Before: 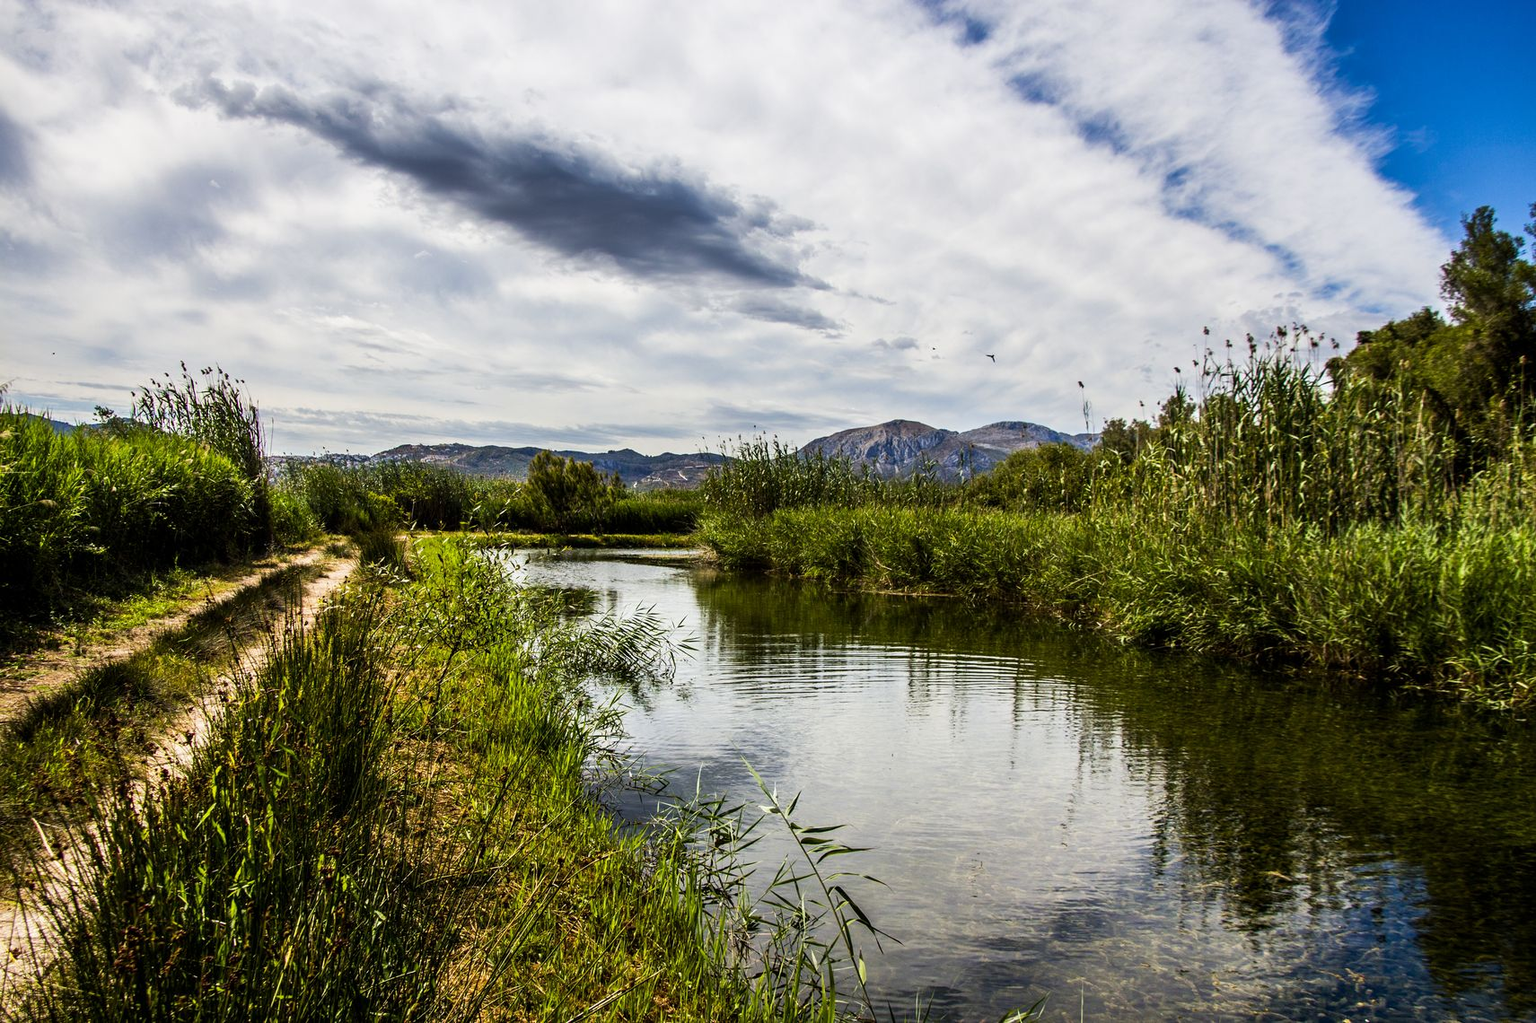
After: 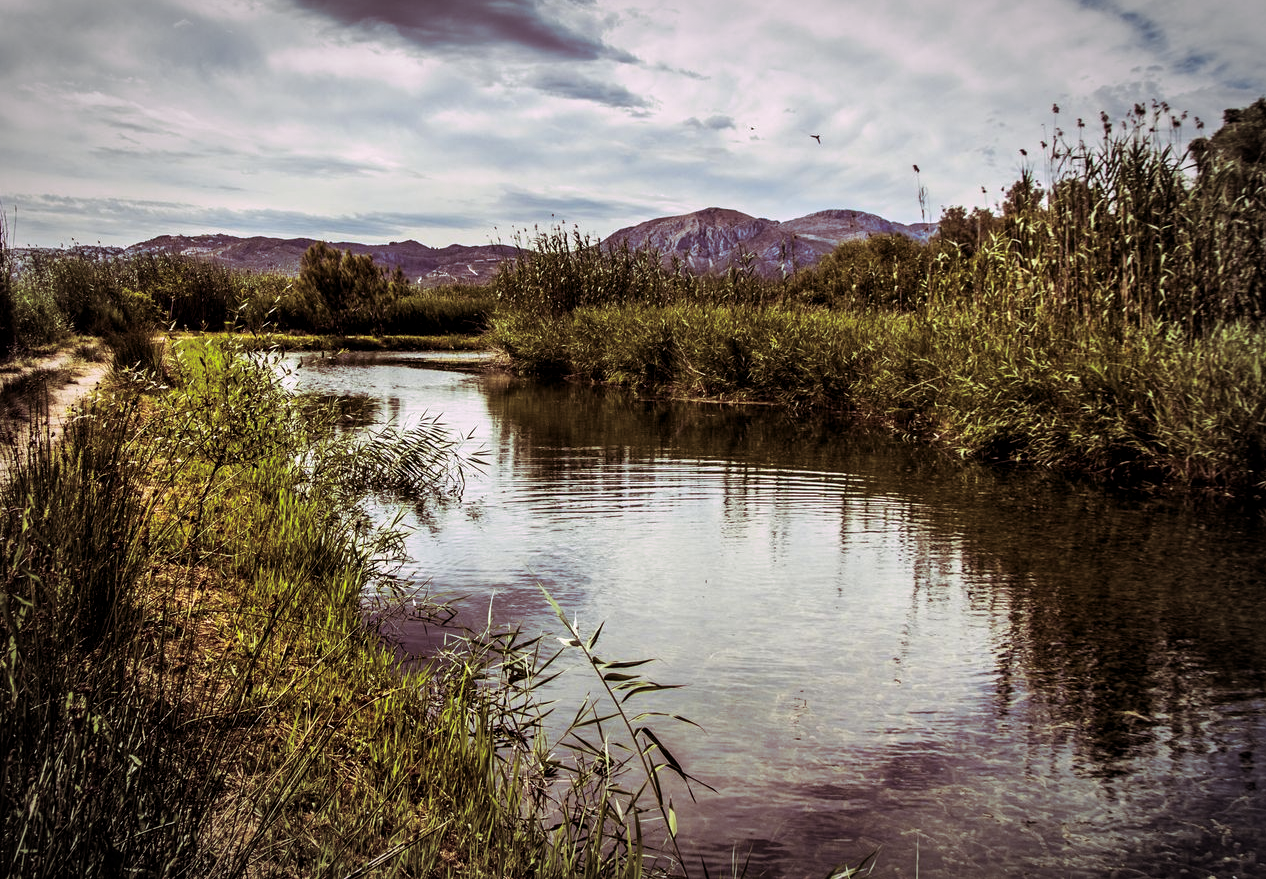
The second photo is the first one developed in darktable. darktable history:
local contrast: mode bilateral grid, contrast 20, coarseness 50, detail 120%, midtone range 0.2
vignetting: automatic ratio true
tone equalizer: on, module defaults
crop: left 16.871%, top 22.857%, right 9.116%
split-toning: highlights › hue 298.8°, highlights › saturation 0.73, compress 41.76%
